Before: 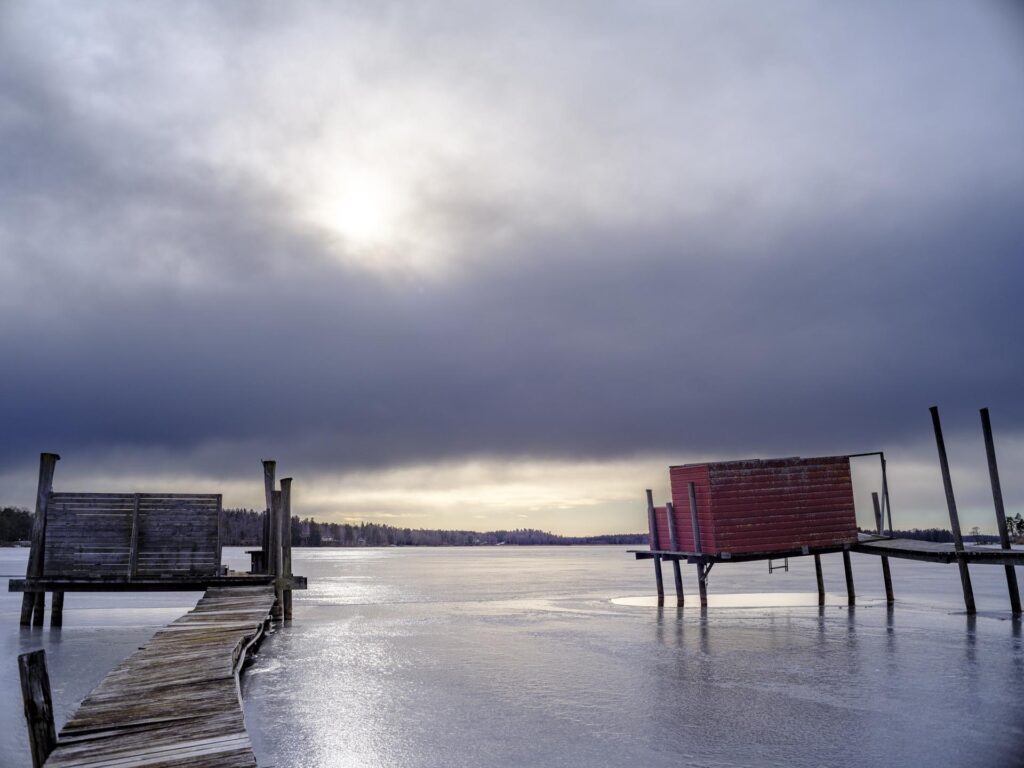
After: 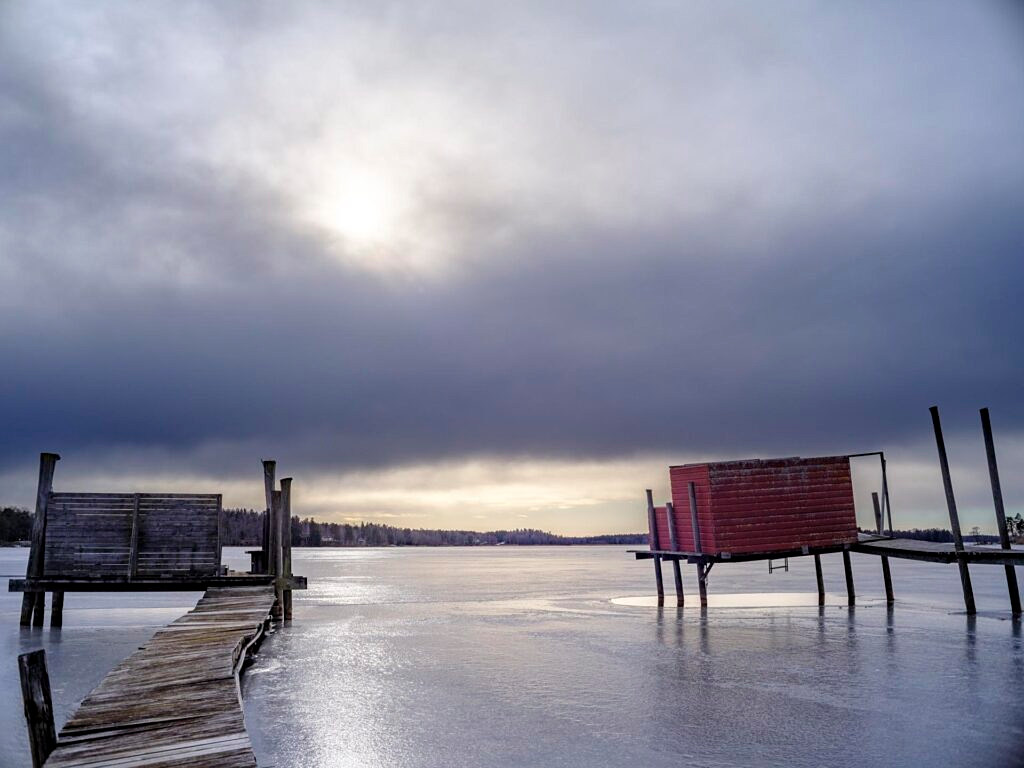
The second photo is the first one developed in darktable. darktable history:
sharpen: radius 1.229, amount 0.292, threshold 0.086
